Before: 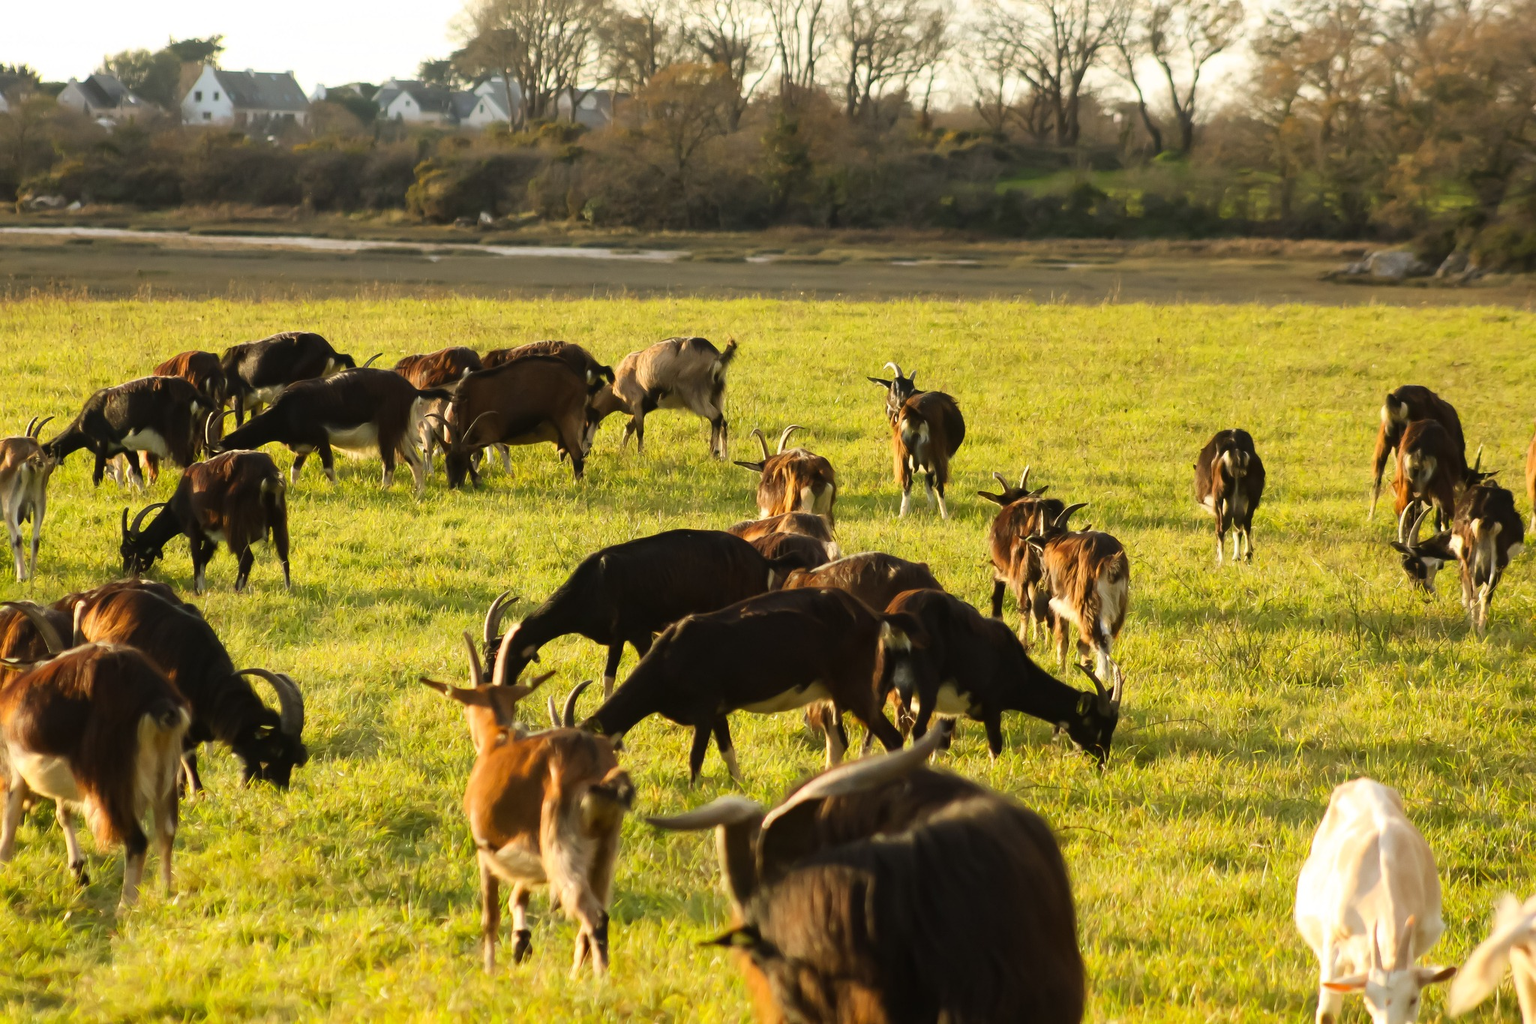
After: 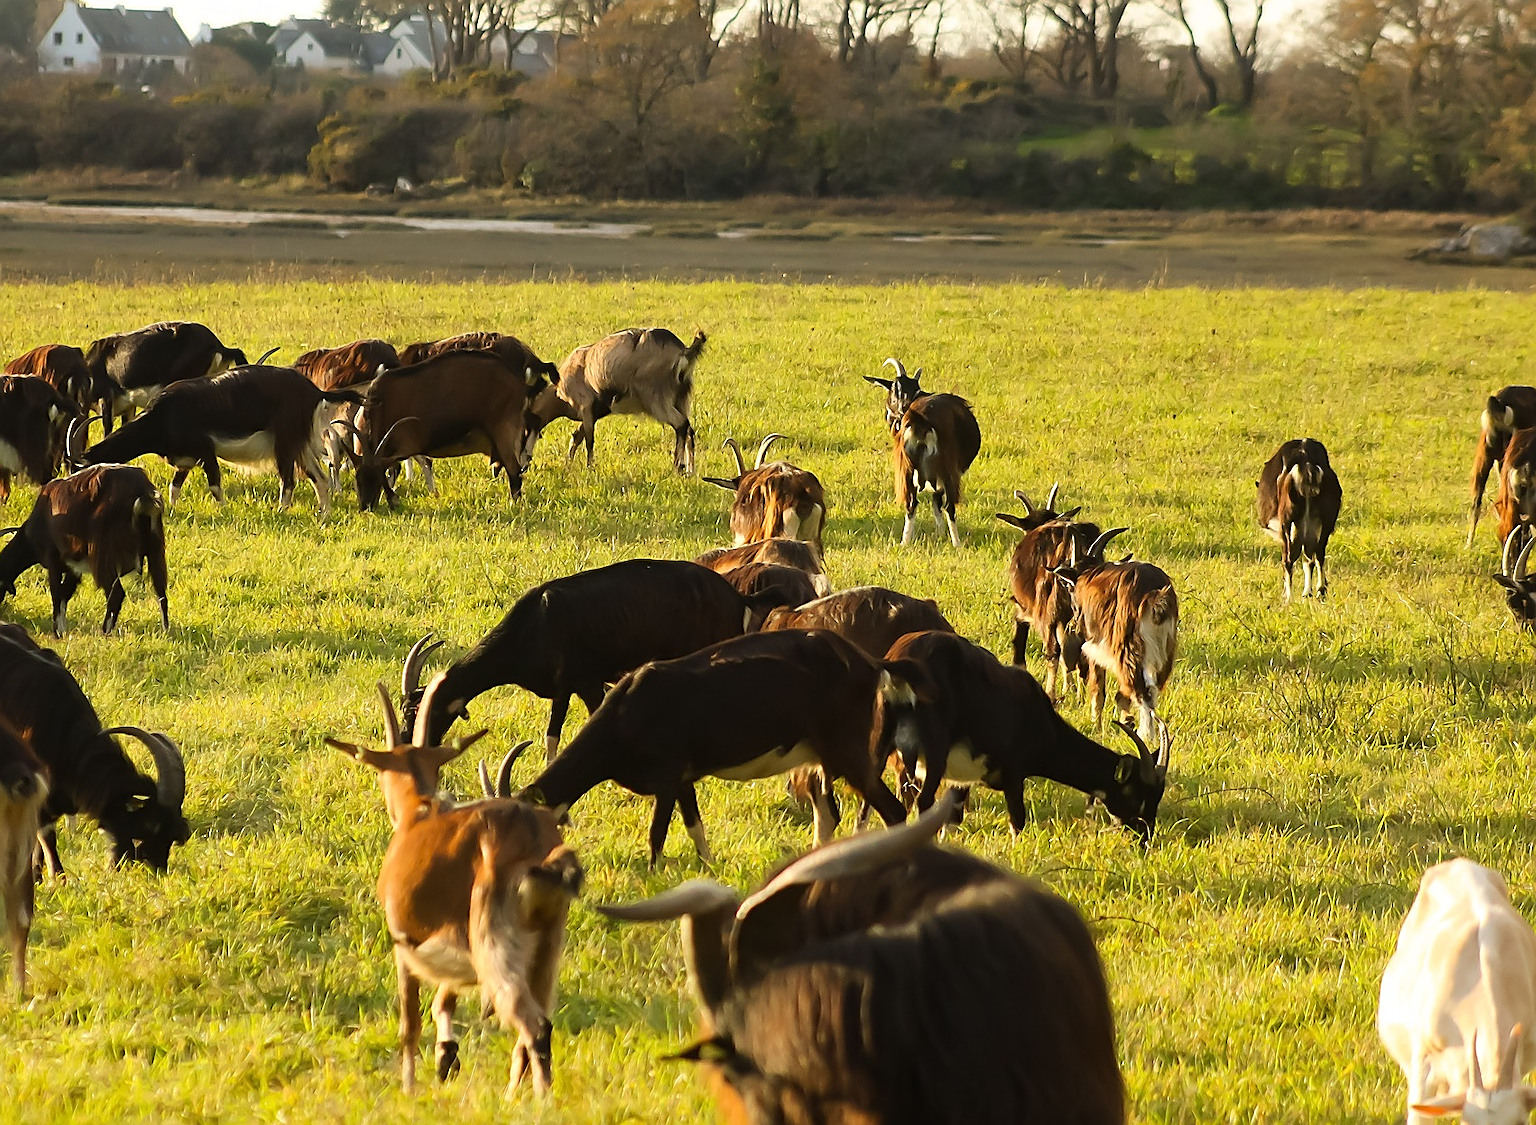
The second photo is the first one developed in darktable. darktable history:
crop: left 9.812%, top 6.321%, right 7.075%, bottom 2.302%
sharpen: radius 1.426, amount 1.265, threshold 0.627
